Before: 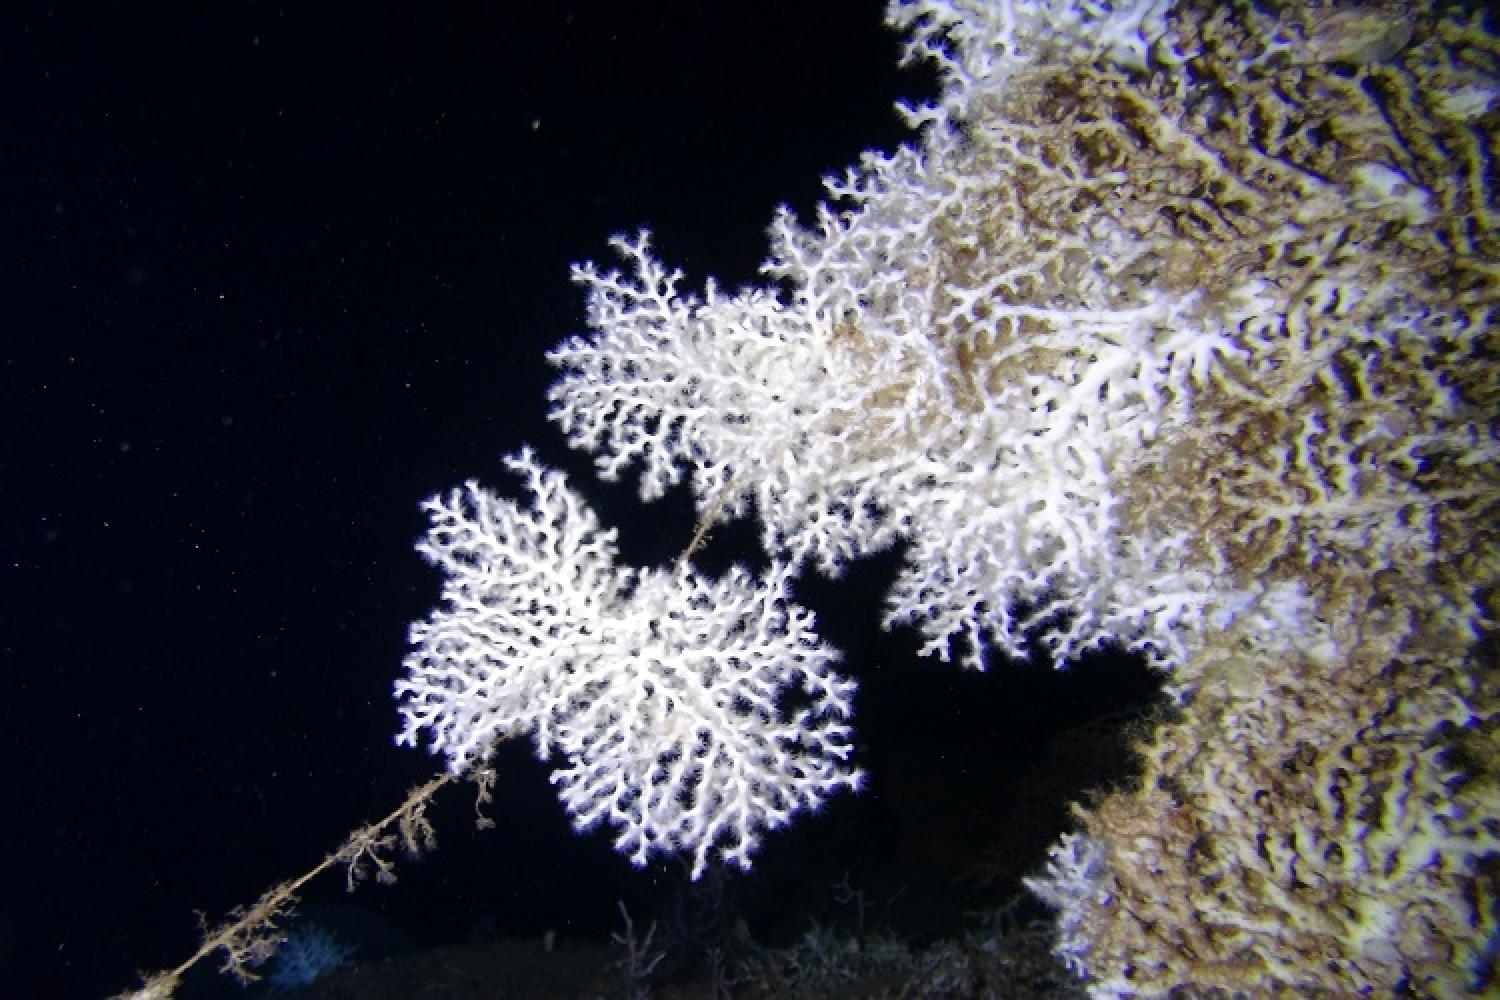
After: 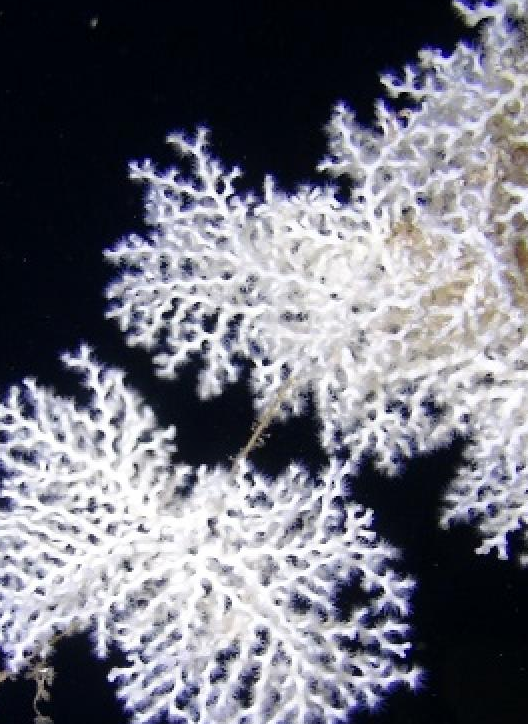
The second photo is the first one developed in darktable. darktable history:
bloom: size 3%, threshold 100%, strength 0%
color zones: curves: ch0 [(0, 0.558) (0.143, 0.559) (0.286, 0.529) (0.429, 0.505) (0.571, 0.5) (0.714, 0.5) (0.857, 0.5) (1, 0.558)]; ch1 [(0, 0.469) (0.01, 0.469) (0.12, 0.446) (0.248, 0.469) (0.5, 0.5) (0.748, 0.5) (0.99, 0.469) (1, 0.469)]
crop and rotate: left 29.476%, top 10.214%, right 35.32%, bottom 17.333%
